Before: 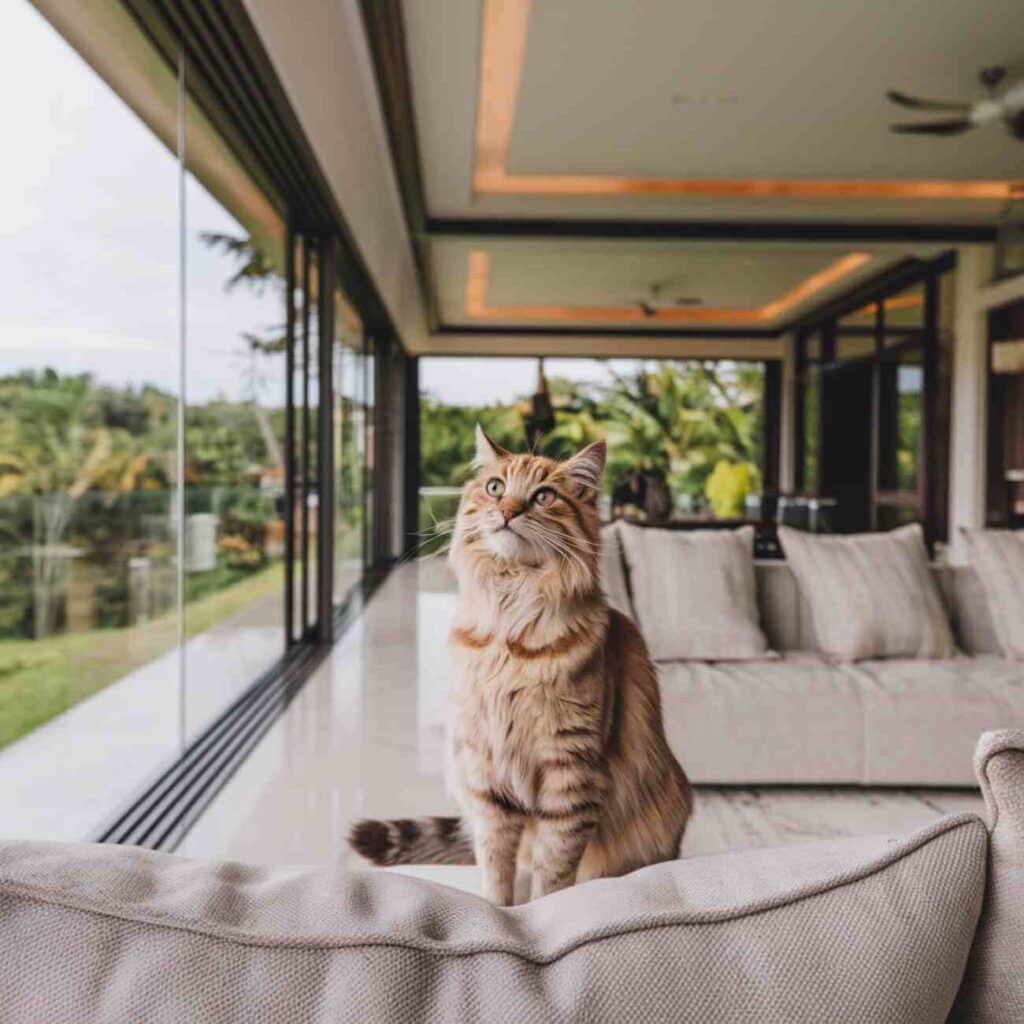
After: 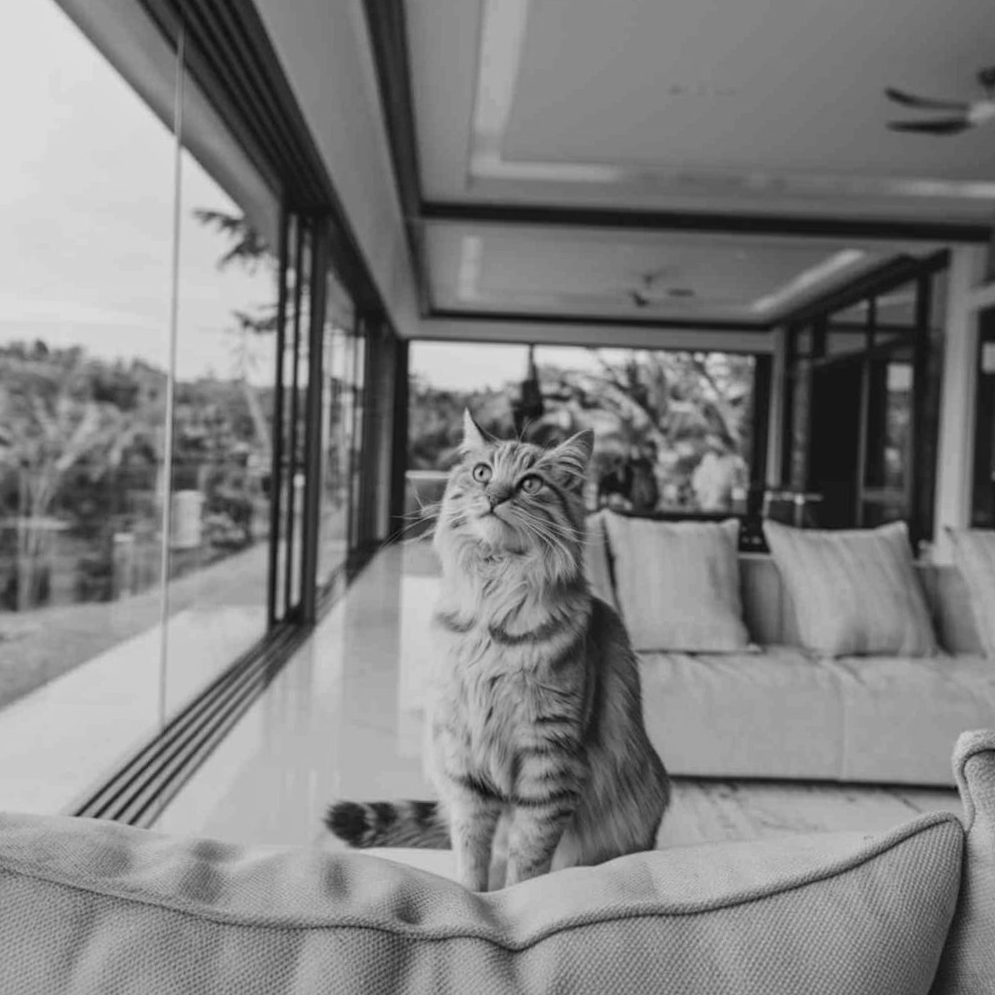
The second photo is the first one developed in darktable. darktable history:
color correction: highlights a* -11.71, highlights b* -15.58
white balance: red 0.948, green 1.02, blue 1.176
crop and rotate: angle -1.69°
monochrome: a -92.57, b 58.91
